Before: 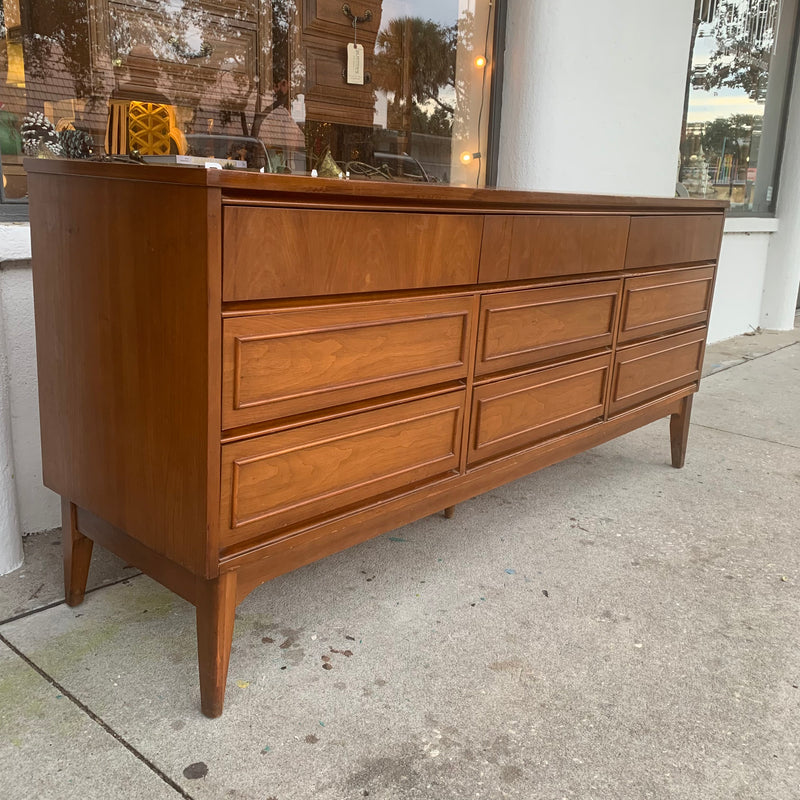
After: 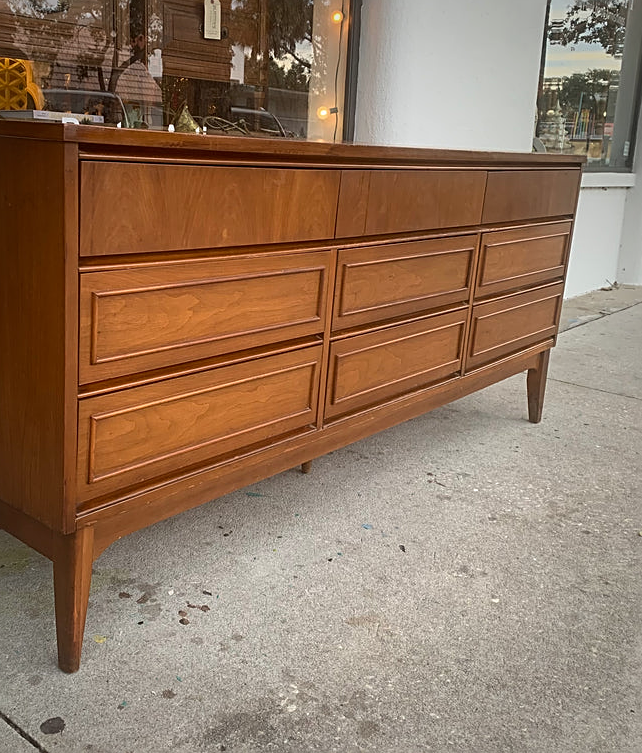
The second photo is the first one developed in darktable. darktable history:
vignetting: fall-off start 65.13%, brightness -0.392, saturation 0.007, width/height ratio 0.877
crop and rotate: left 17.985%, top 5.86%, right 1.67%
sharpen: on, module defaults
